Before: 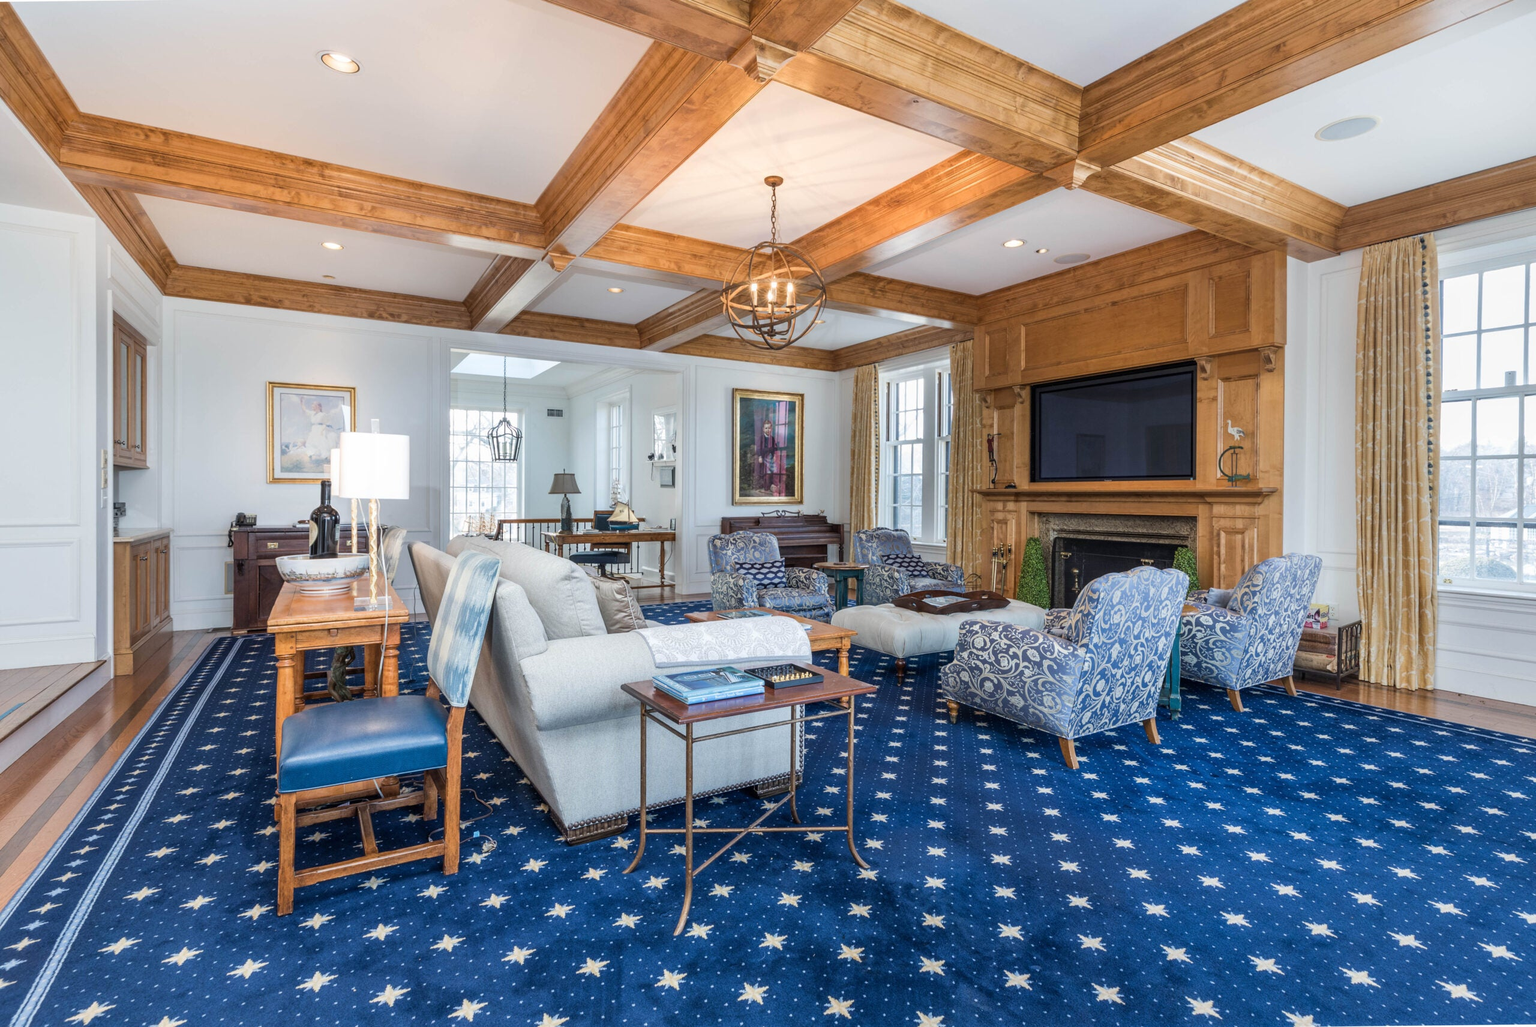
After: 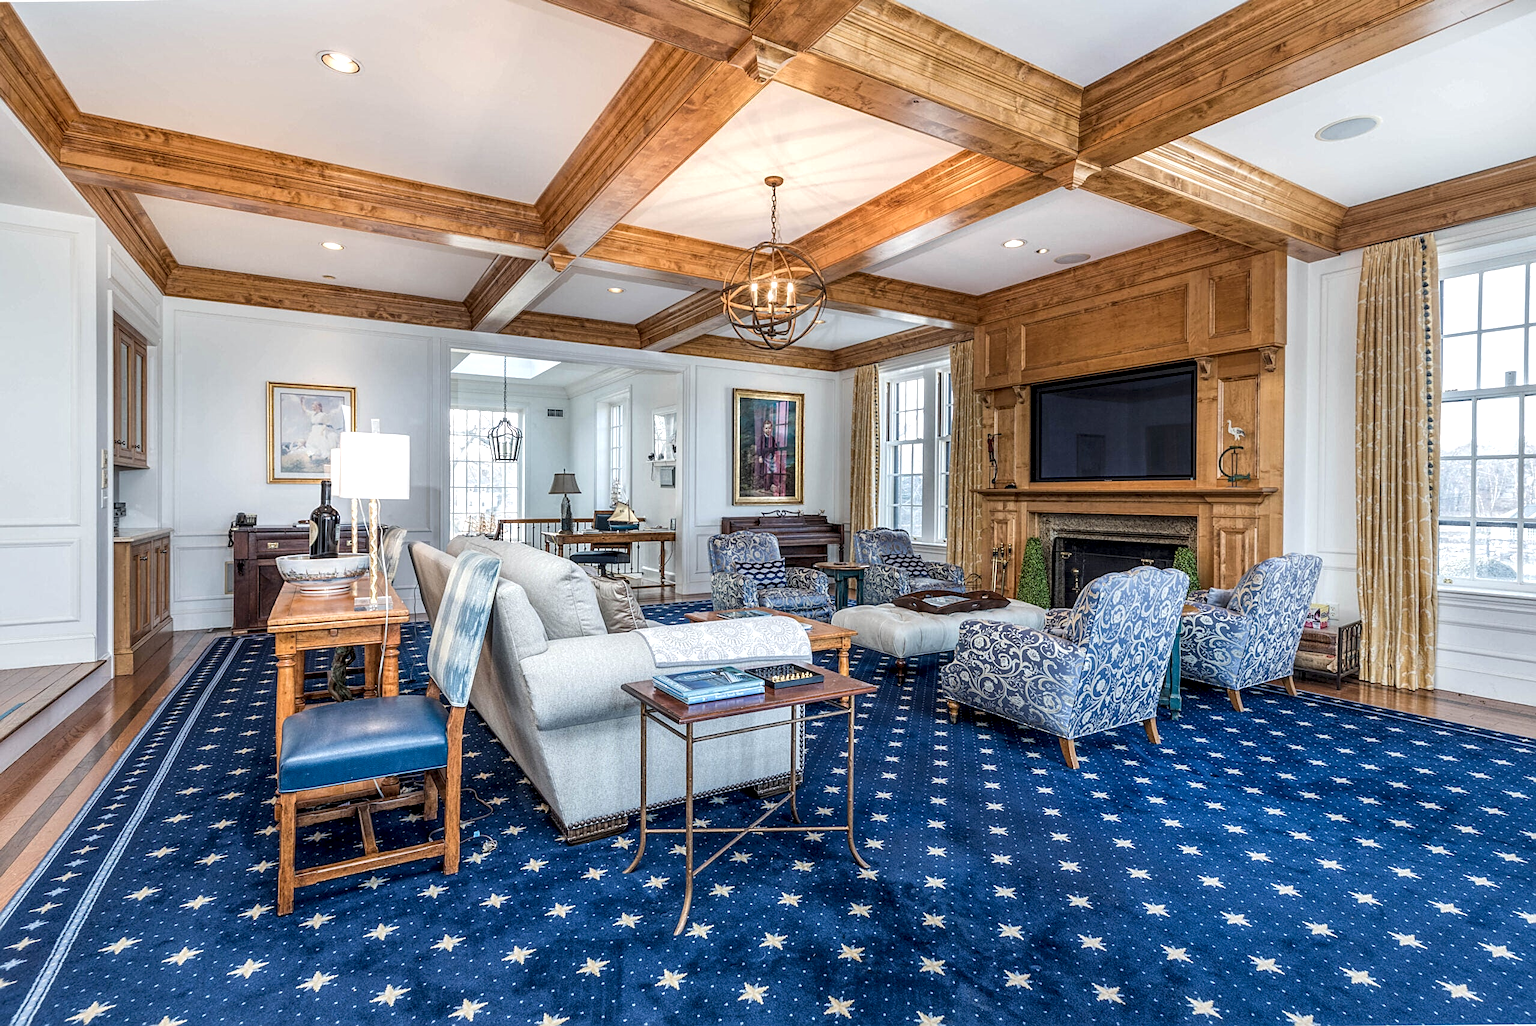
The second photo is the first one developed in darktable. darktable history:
sharpen: on, module defaults
local contrast: highlights 100%, shadows 100%, detail 200%, midtone range 0.2
